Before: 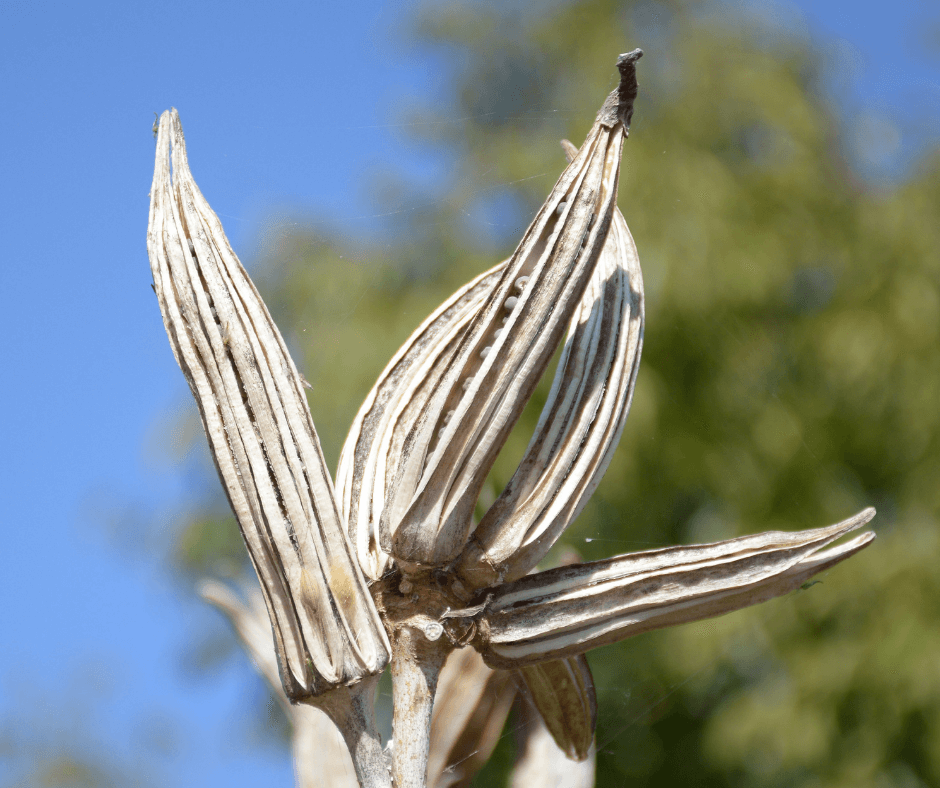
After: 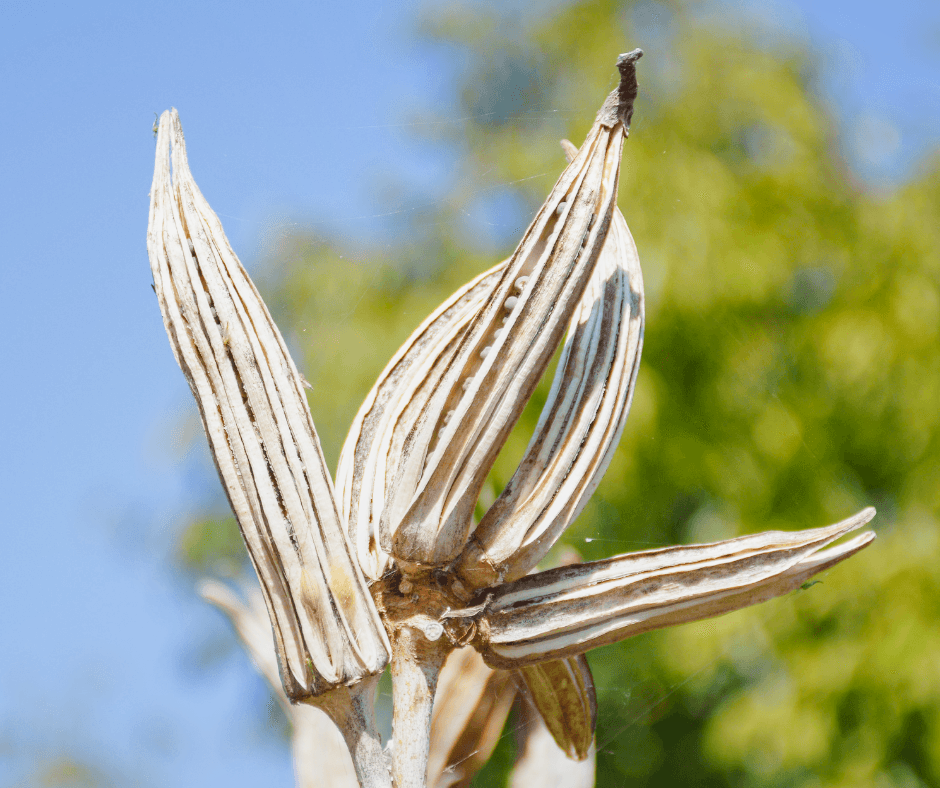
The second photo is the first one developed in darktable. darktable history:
tone curve: curves: ch0 [(0, 0.029) (0.071, 0.087) (0.223, 0.265) (0.447, 0.605) (0.654, 0.823) (0.861, 0.943) (1, 0.981)]; ch1 [(0, 0) (0.353, 0.344) (0.447, 0.449) (0.502, 0.501) (0.547, 0.54) (0.57, 0.582) (0.608, 0.608) (0.618, 0.631) (0.657, 0.699) (1, 1)]; ch2 [(0, 0) (0.34, 0.314) (0.456, 0.456) (0.5, 0.503) (0.528, 0.54) (0.557, 0.577) (0.589, 0.626) (1, 1)], preserve colors none
contrast brightness saturation: contrast -0.193, saturation 0.188
local contrast: on, module defaults
shadows and highlights: shadows -20.08, white point adjustment -1.93, highlights -34.98
sharpen: radius 5.291, amount 0.309, threshold 26.163
